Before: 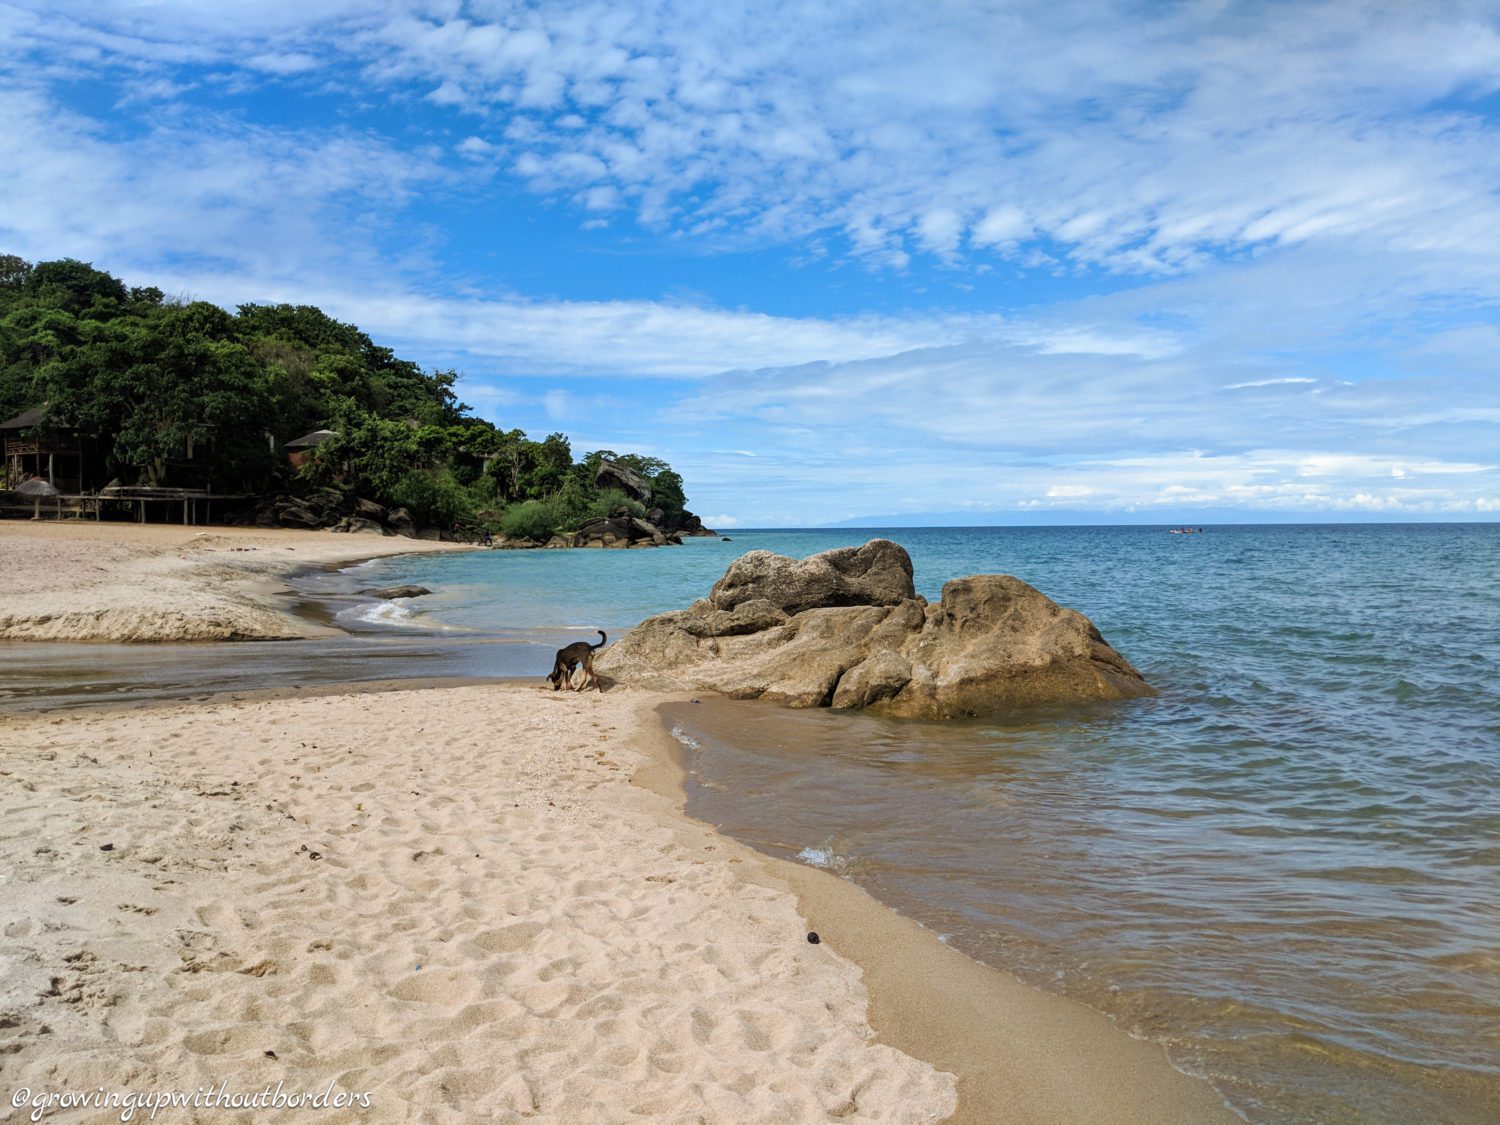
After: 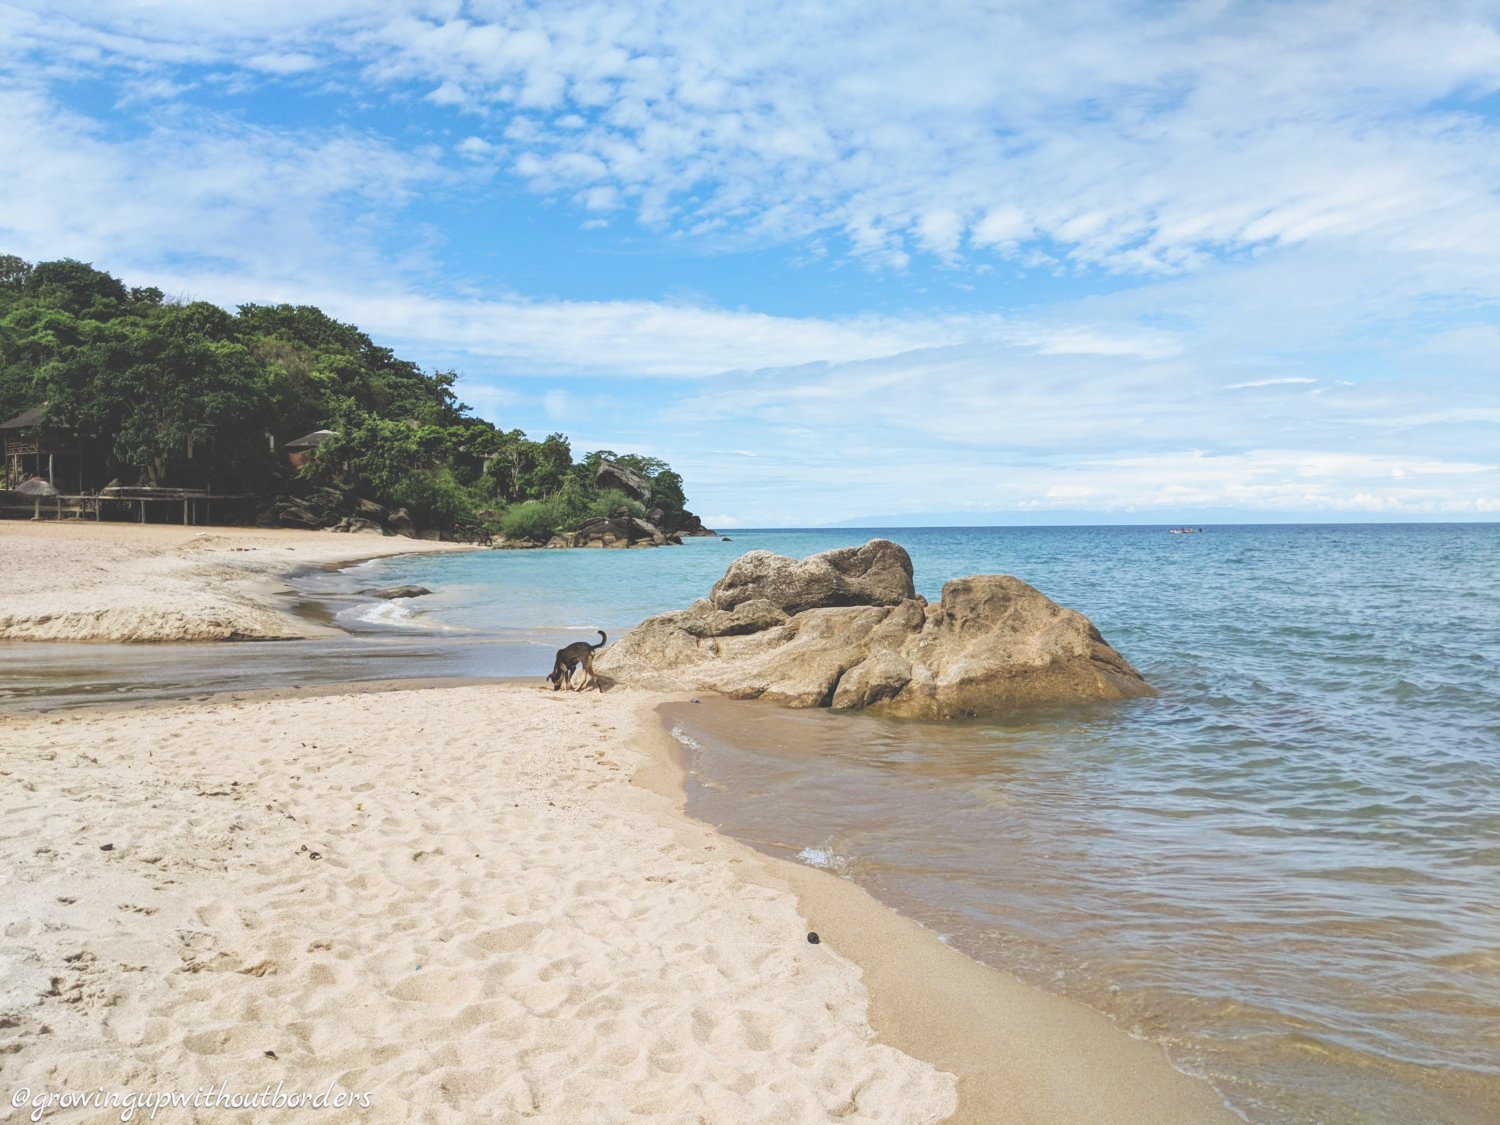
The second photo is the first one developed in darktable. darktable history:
base curve: curves: ch0 [(0, 0) (0.008, 0.007) (0.022, 0.029) (0.048, 0.089) (0.092, 0.197) (0.191, 0.399) (0.275, 0.534) (0.357, 0.65) (0.477, 0.78) (0.542, 0.833) (0.799, 0.973) (1, 1)], preserve colors none
exposure: black level correction -0.036, exposure -0.497 EV, compensate highlight preservation false
